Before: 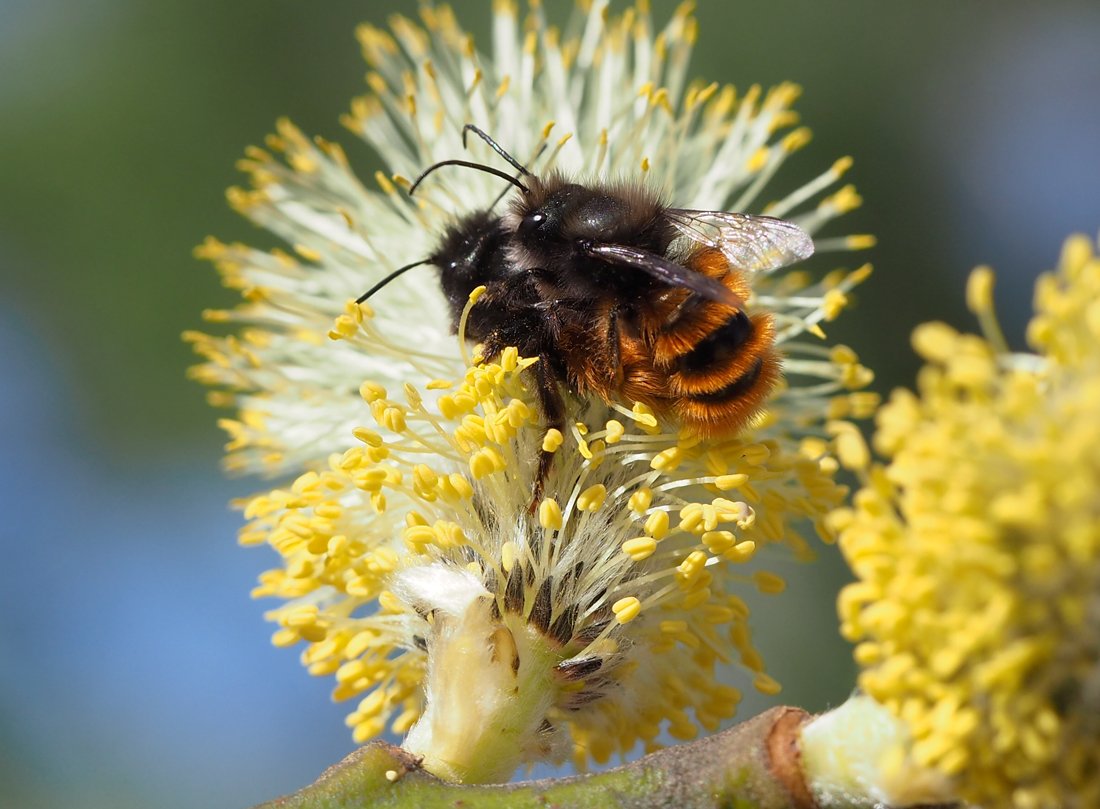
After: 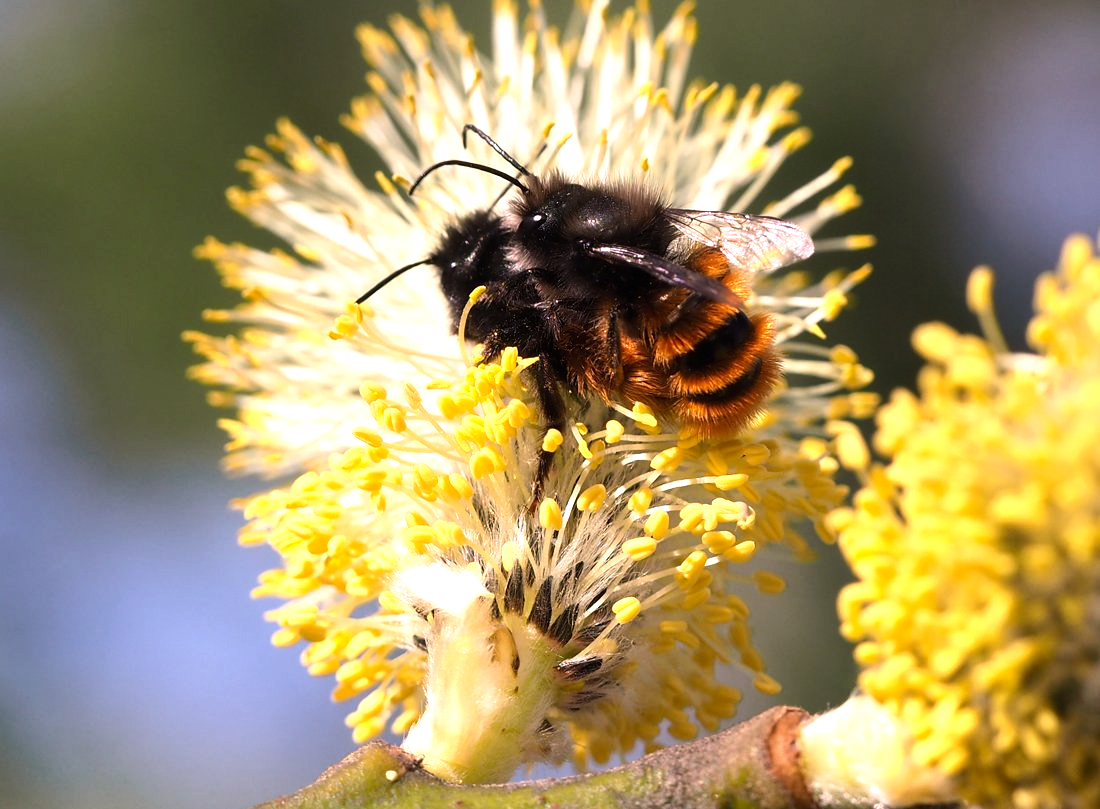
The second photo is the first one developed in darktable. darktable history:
tone equalizer: -8 EV -0.75 EV, -7 EV -0.7 EV, -6 EV -0.6 EV, -5 EV -0.4 EV, -3 EV 0.4 EV, -2 EV 0.6 EV, -1 EV 0.7 EV, +0 EV 0.75 EV, edges refinement/feathering 500, mask exposure compensation -1.57 EV, preserve details no
color correction: highlights a* 14.52, highlights b* 4.84
